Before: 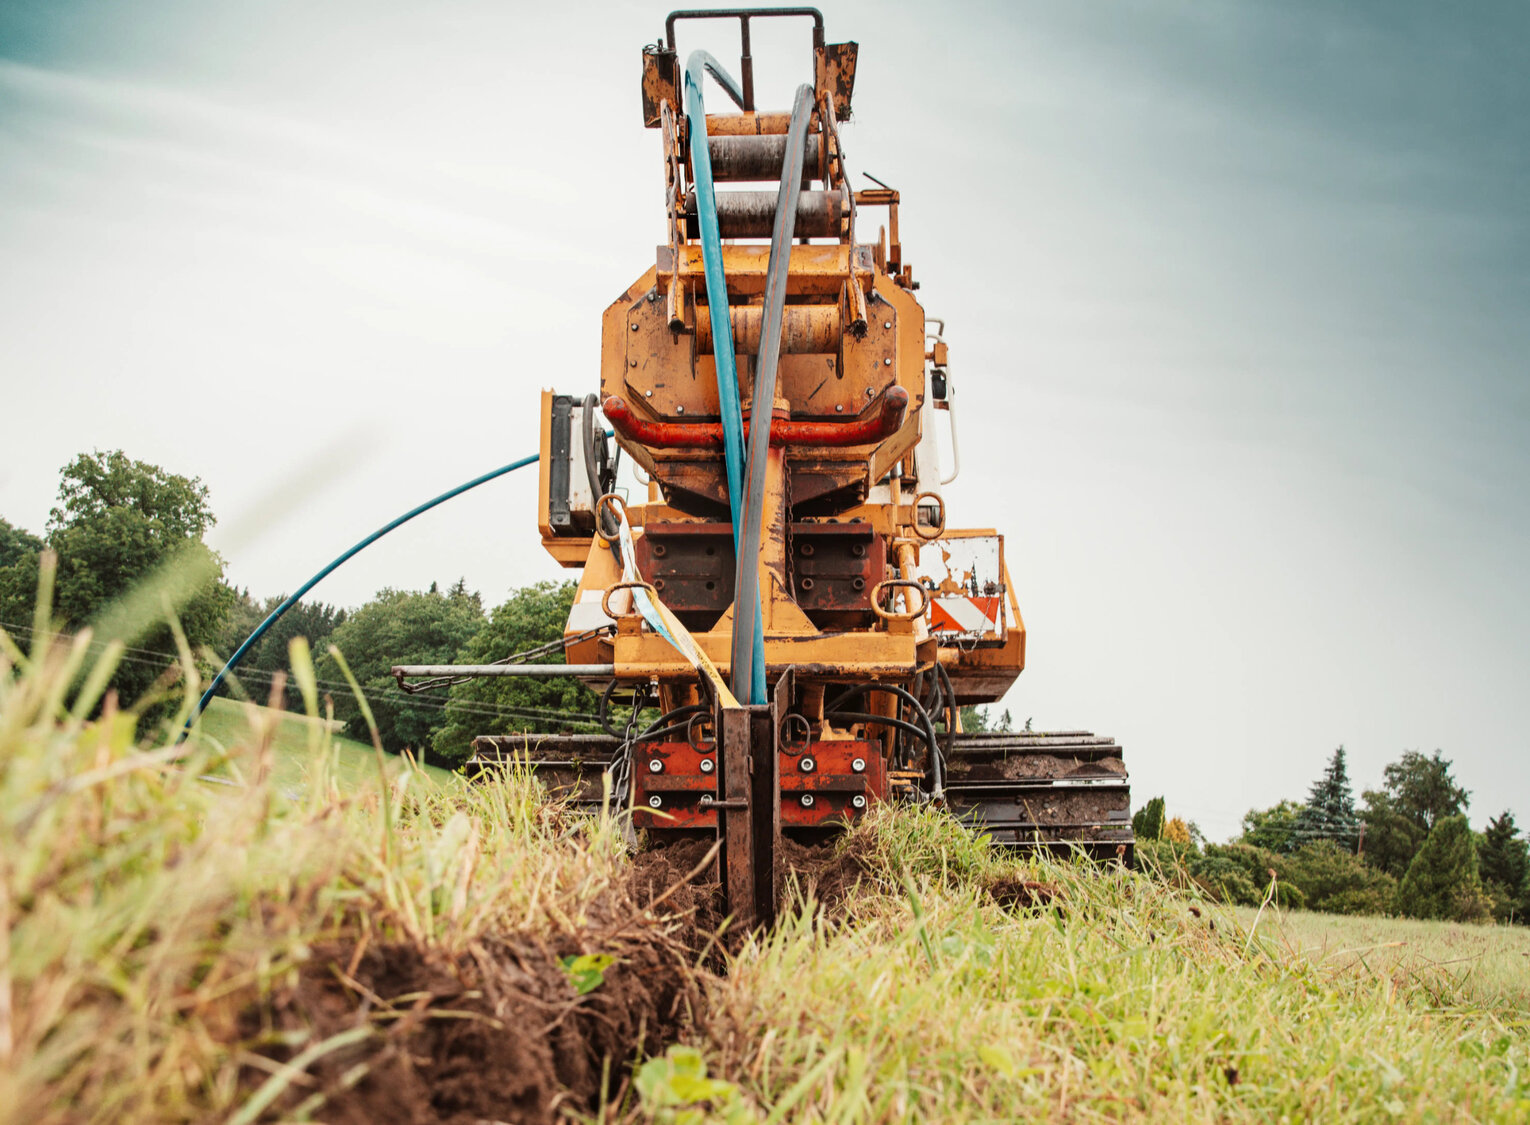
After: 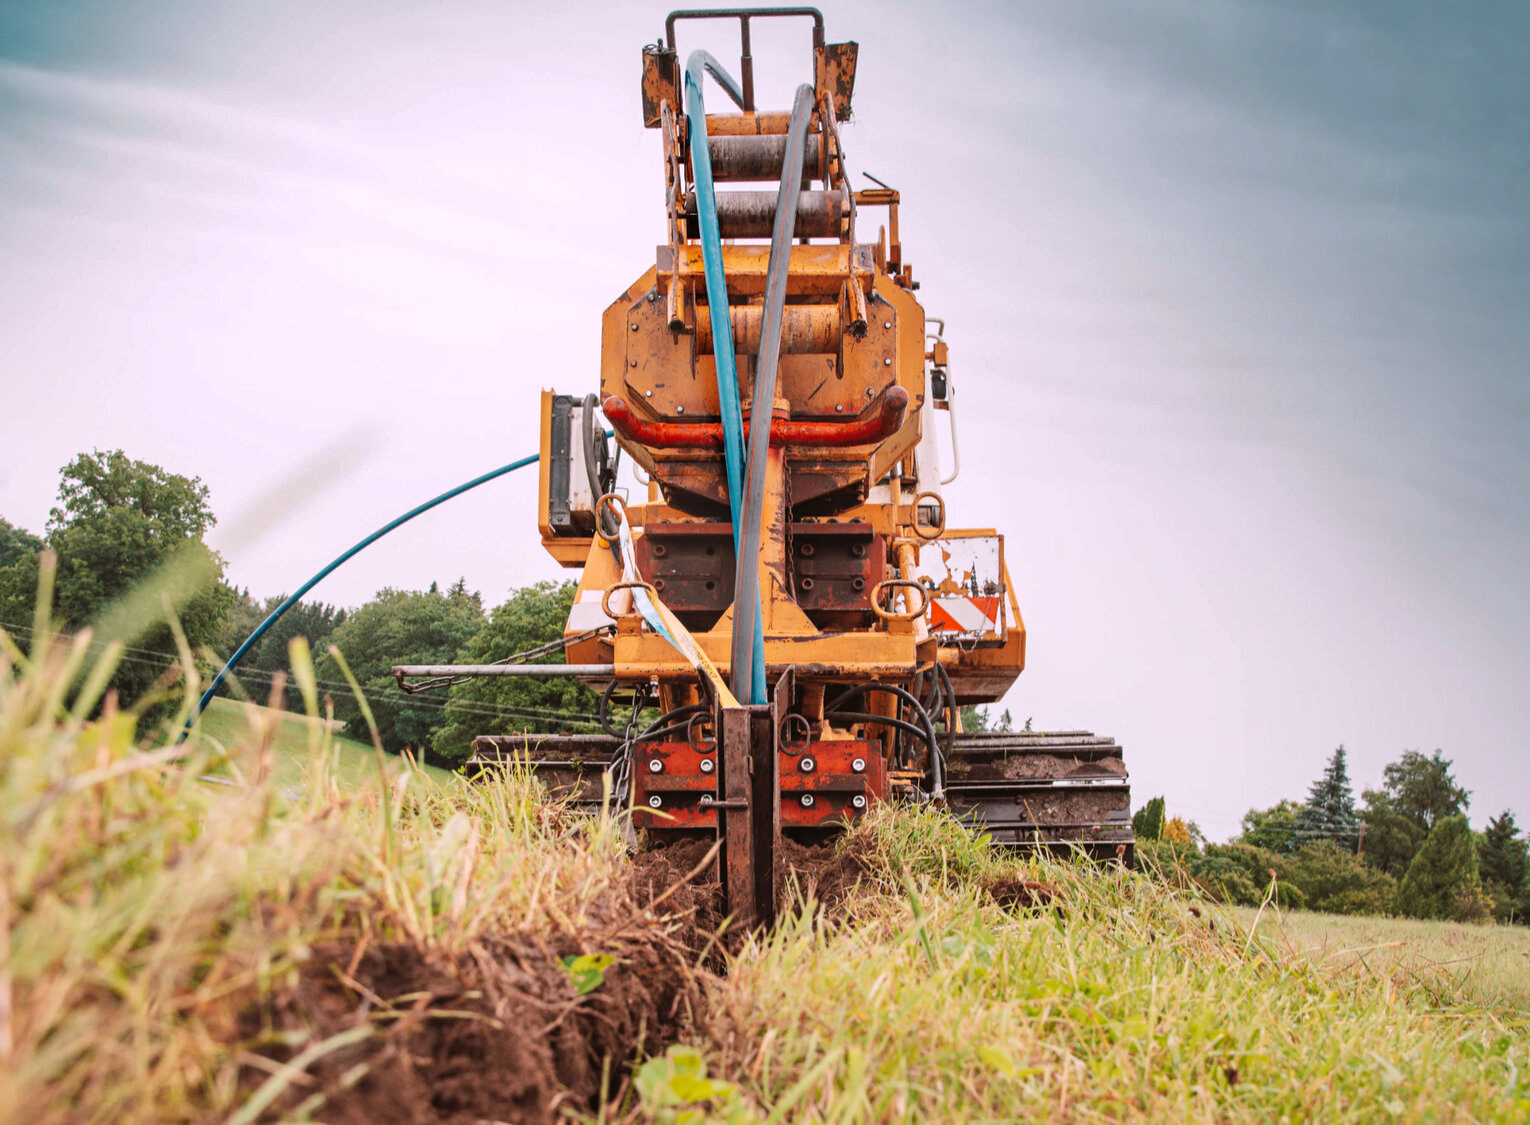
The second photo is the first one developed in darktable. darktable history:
white balance: red 1.05, blue 1.072
shadows and highlights: on, module defaults
contrast brightness saturation: contrast 0.1, brightness 0.02, saturation 0.02
